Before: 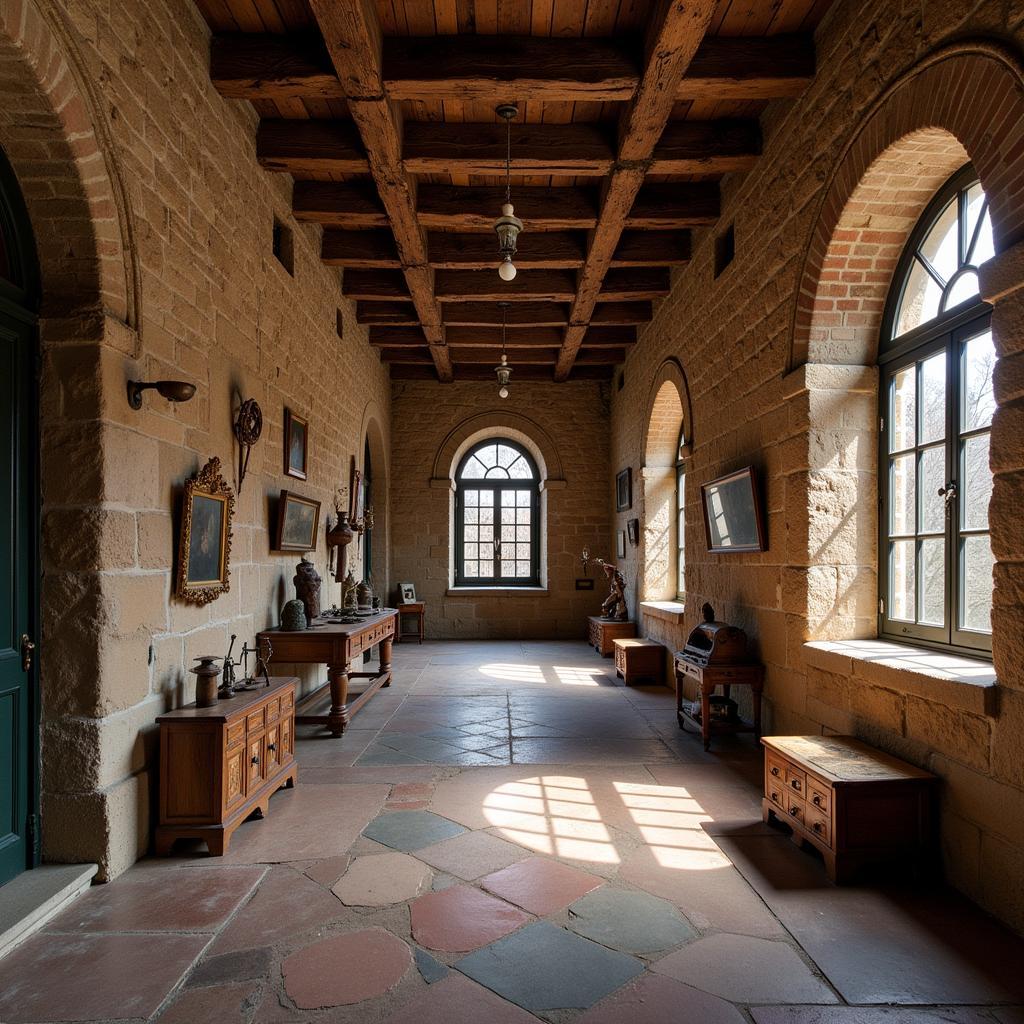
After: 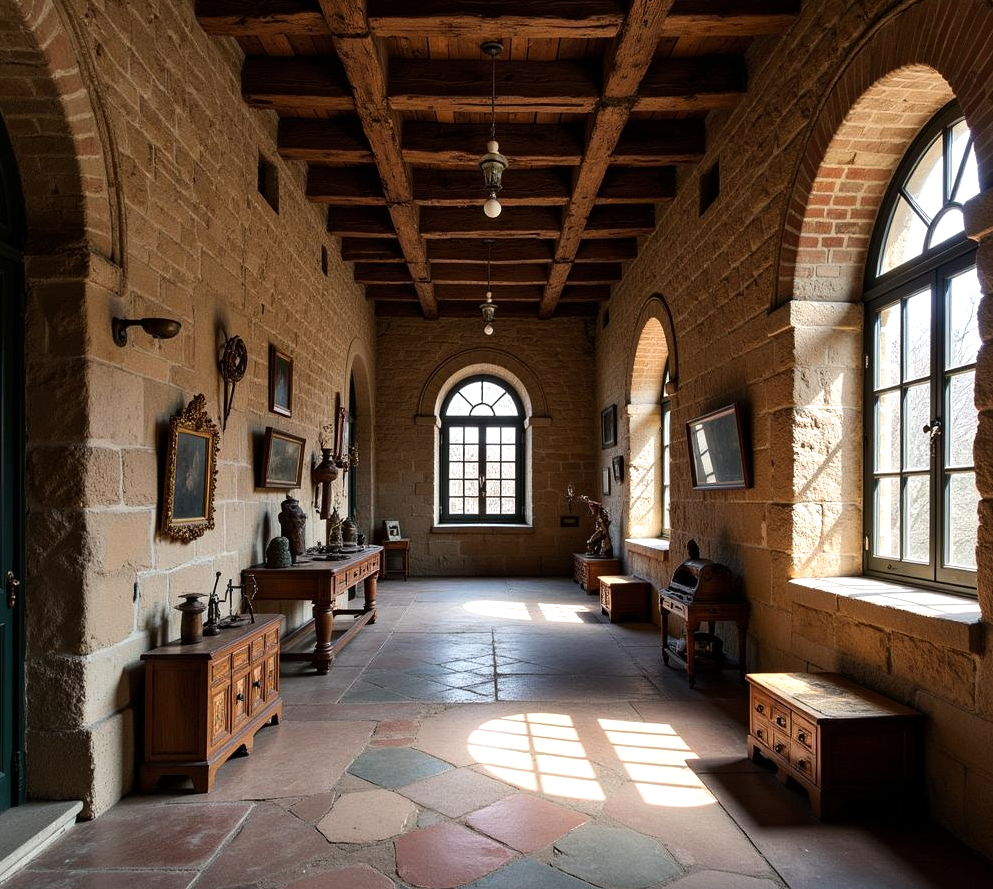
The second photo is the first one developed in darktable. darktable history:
tone equalizer: -8 EV -0.431 EV, -7 EV -0.369 EV, -6 EV -0.361 EV, -5 EV -0.185 EV, -3 EV 0.245 EV, -2 EV 0.361 EV, -1 EV 0.388 EV, +0 EV 0.406 EV, edges refinement/feathering 500, mask exposure compensation -1.57 EV, preserve details no
crop: left 1.472%, top 6.163%, right 1.542%, bottom 6.935%
